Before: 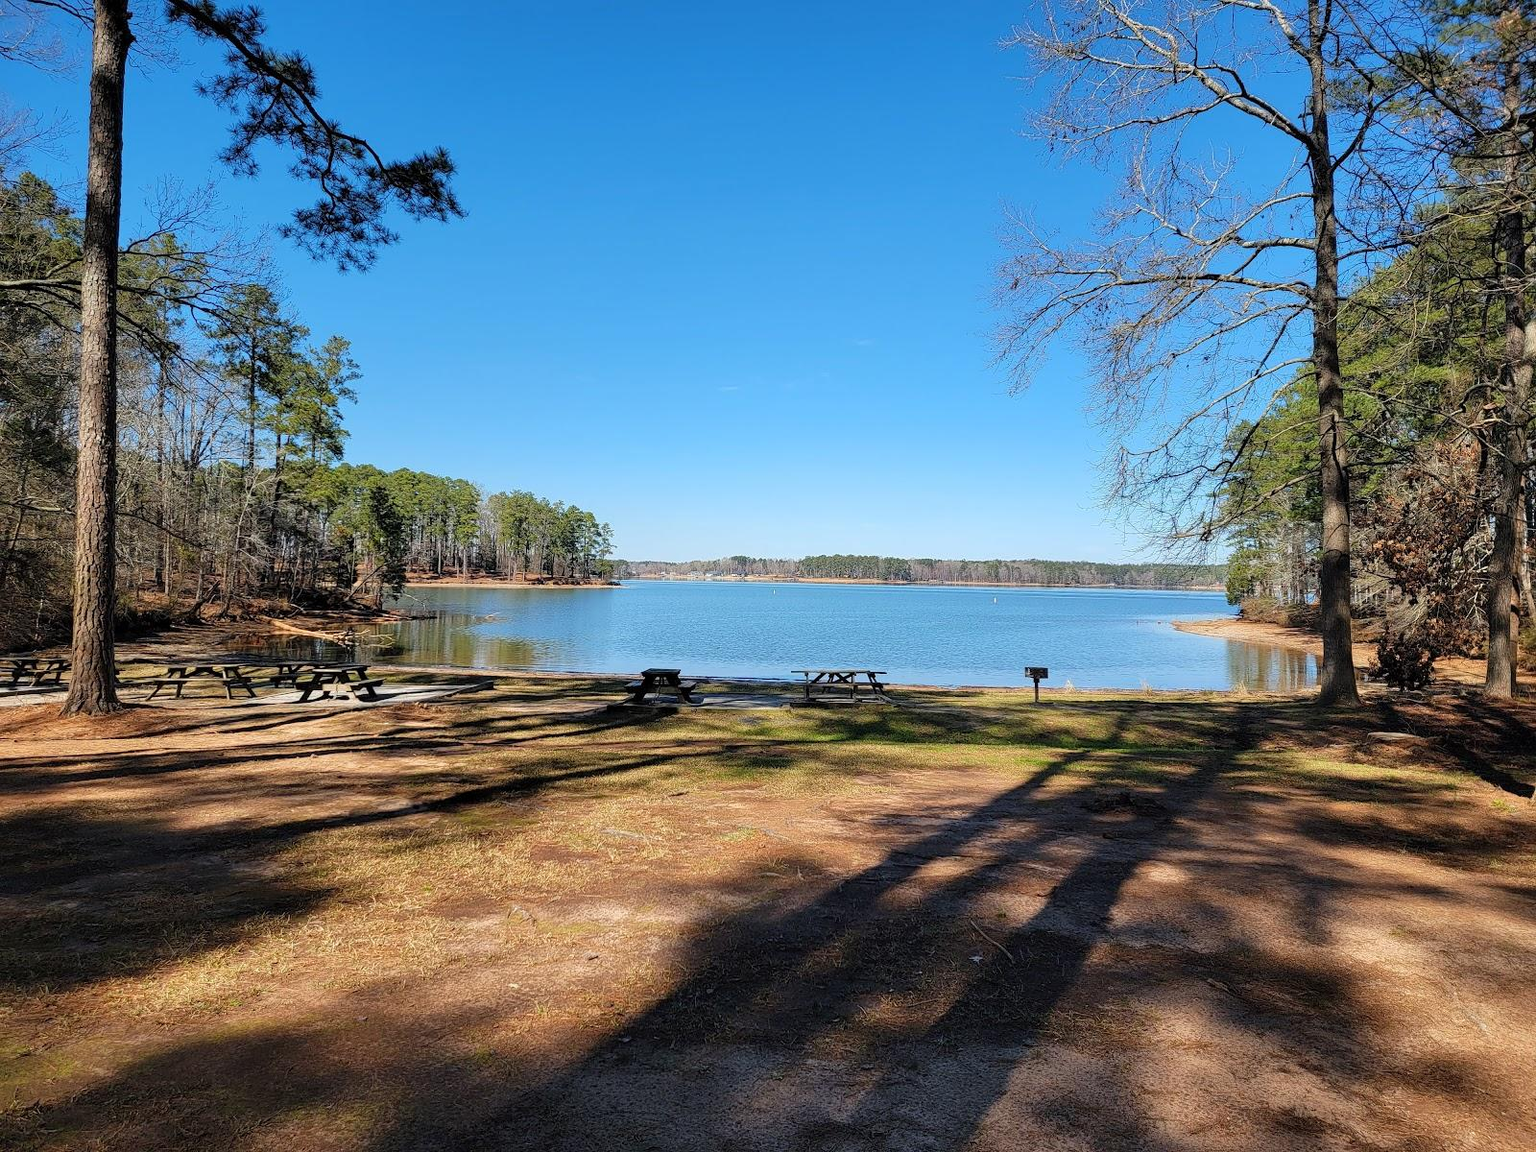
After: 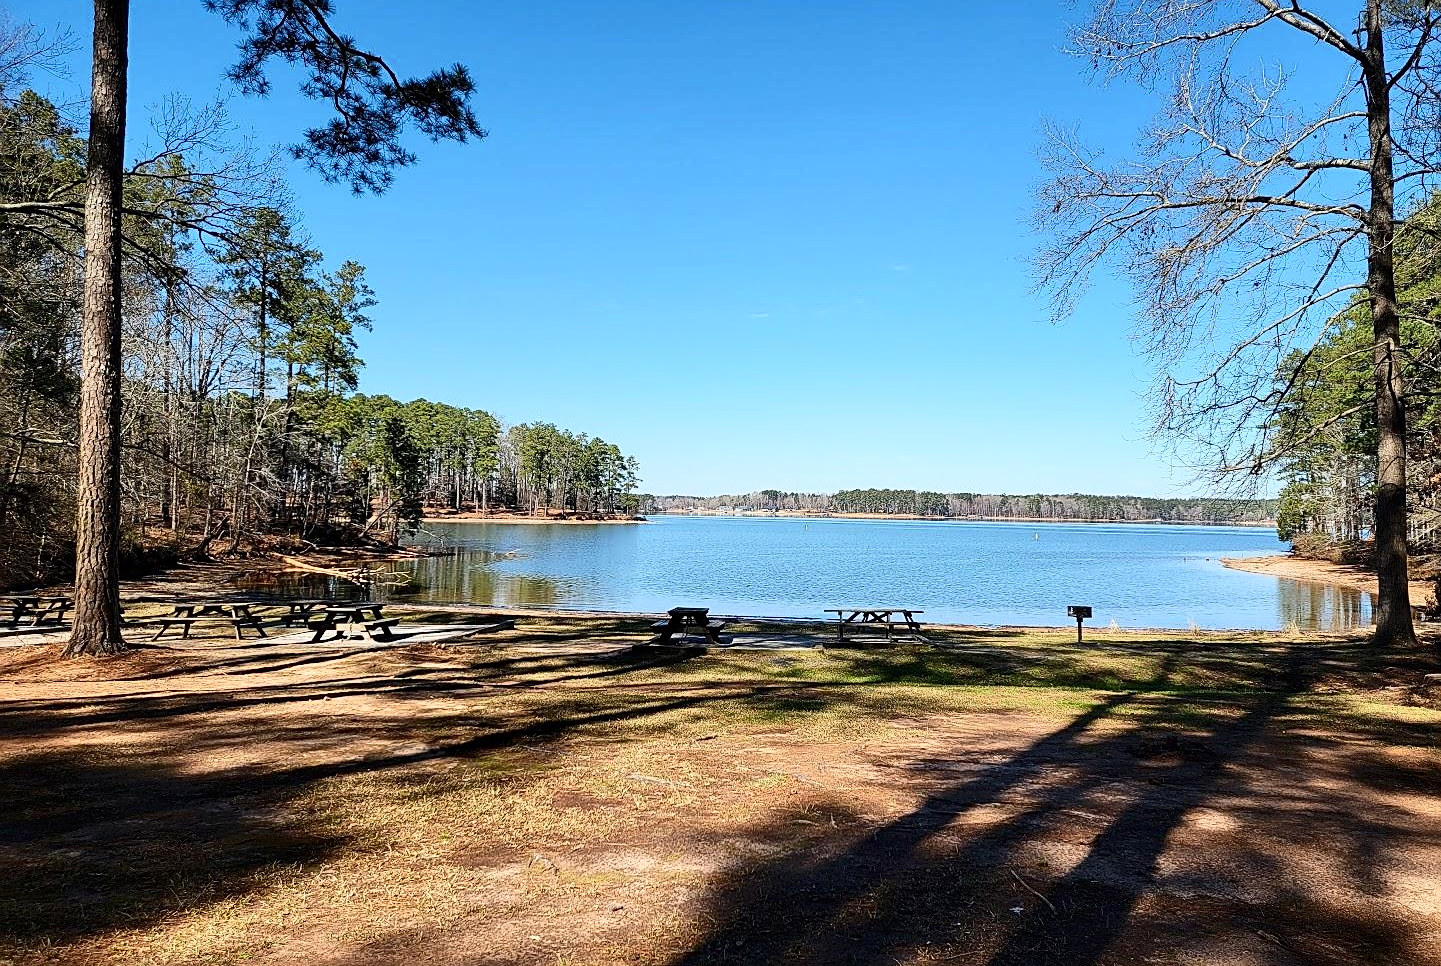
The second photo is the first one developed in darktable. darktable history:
crop: top 7.452%, right 9.881%, bottom 11.977%
sharpen: on, module defaults
contrast brightness saturation: contrast 0.271
exposure: black level correction 0.001, compensate exposure bias true, compensate highlight preservation false
